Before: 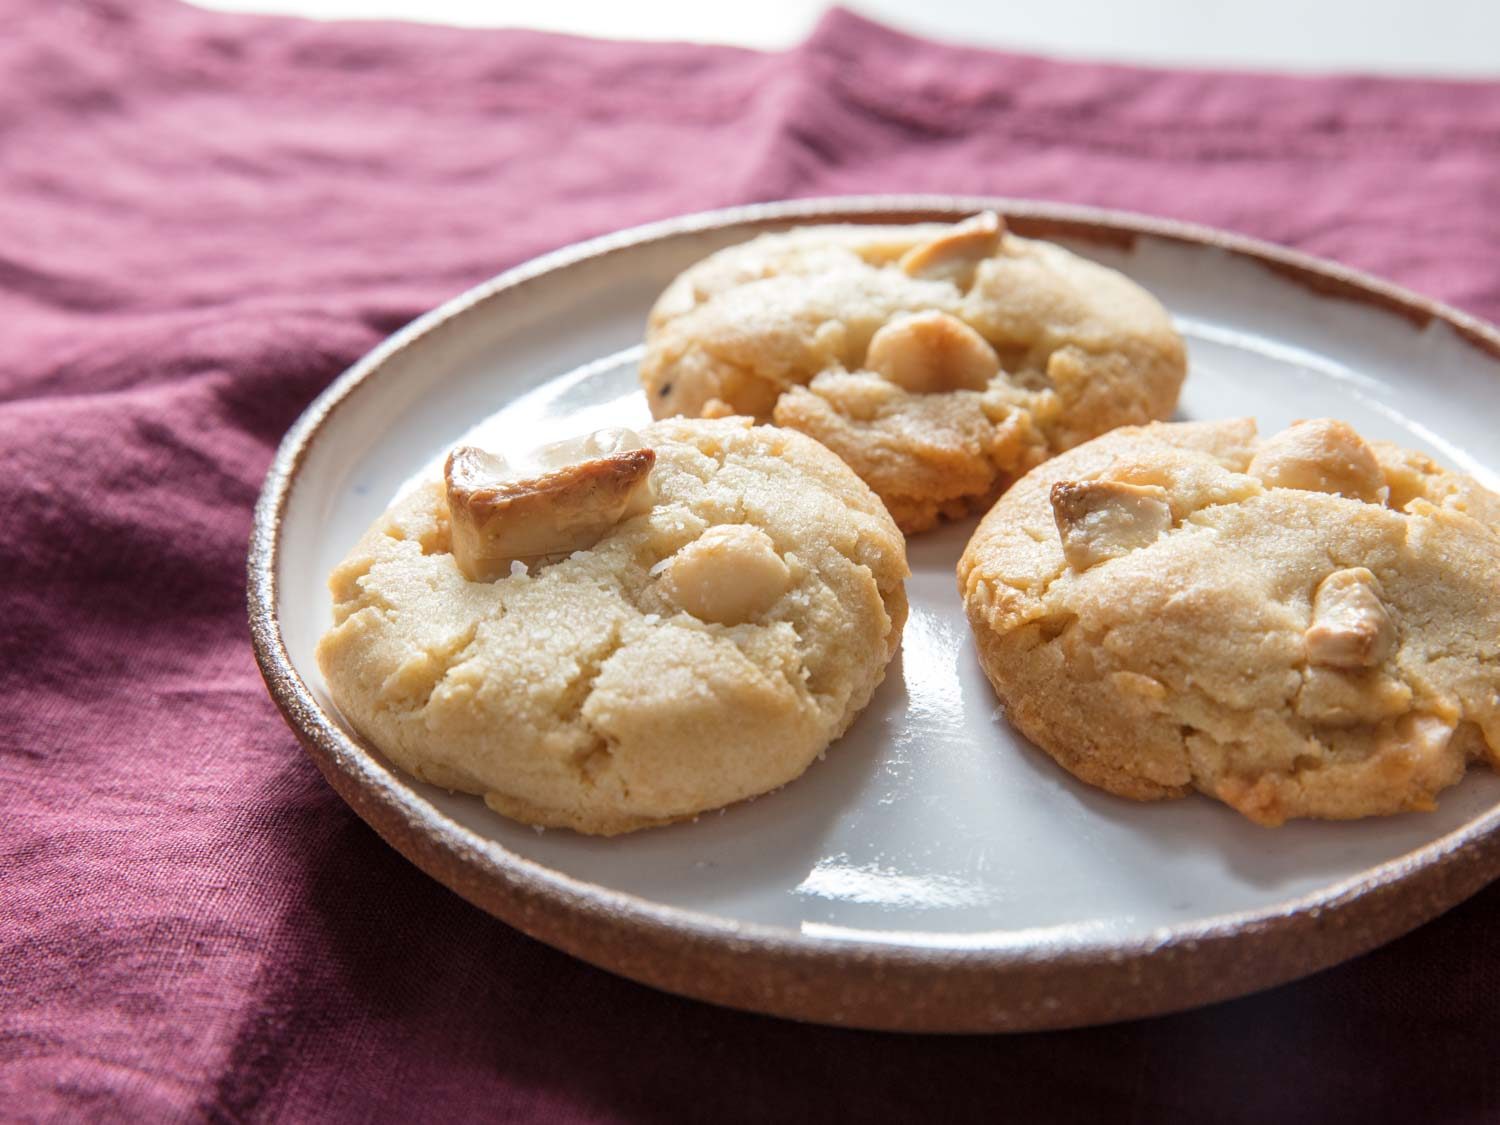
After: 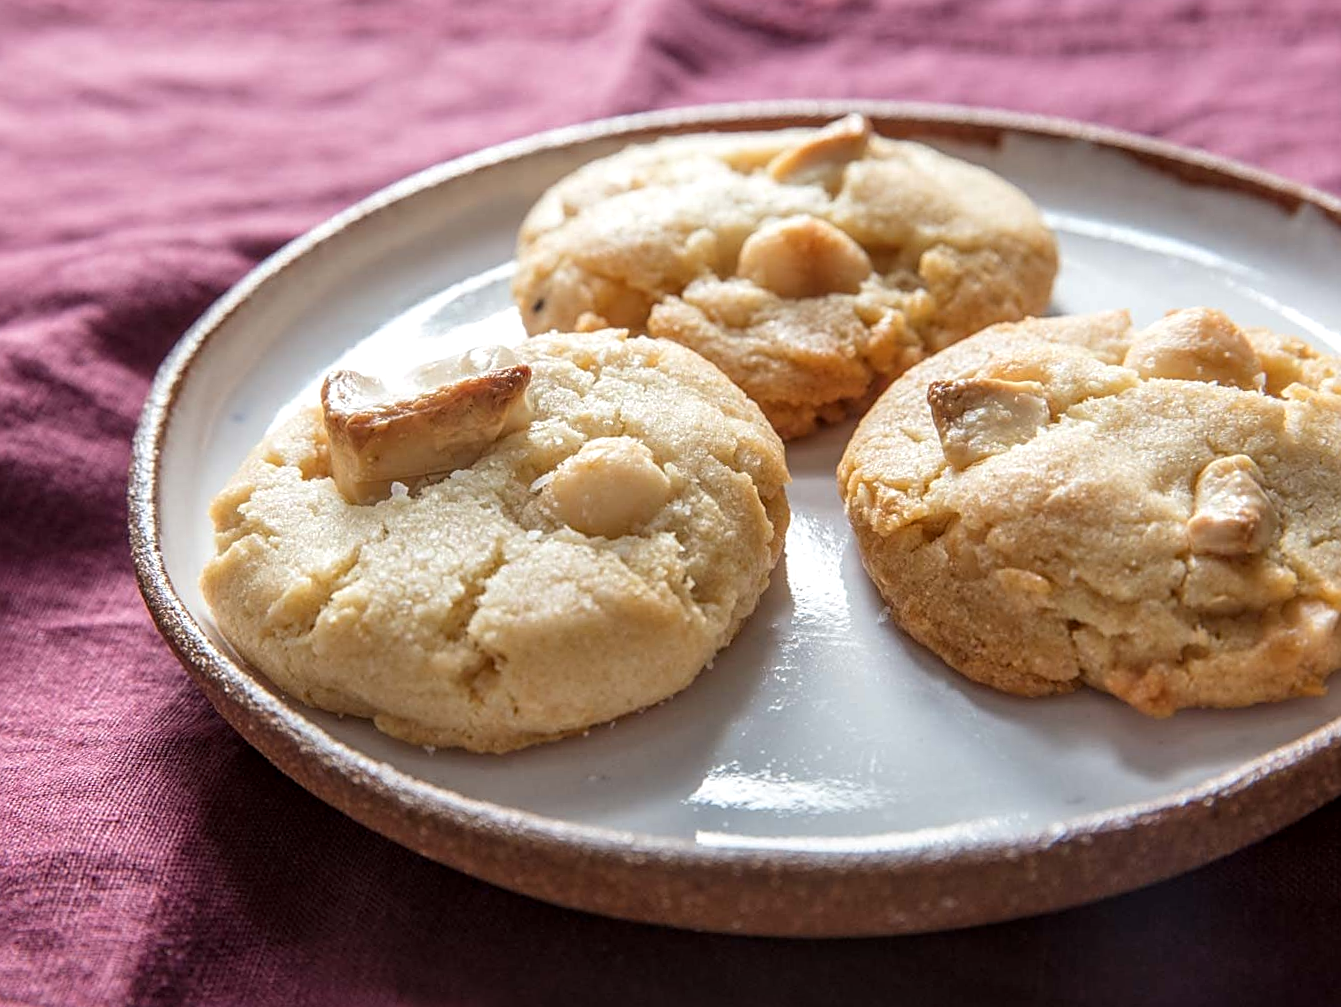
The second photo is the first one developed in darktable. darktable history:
sharpen: on, module defaults
crop and rotate: angle 2.31°, left 5.808%, top 5.672%
local contrast: on, module defaults
